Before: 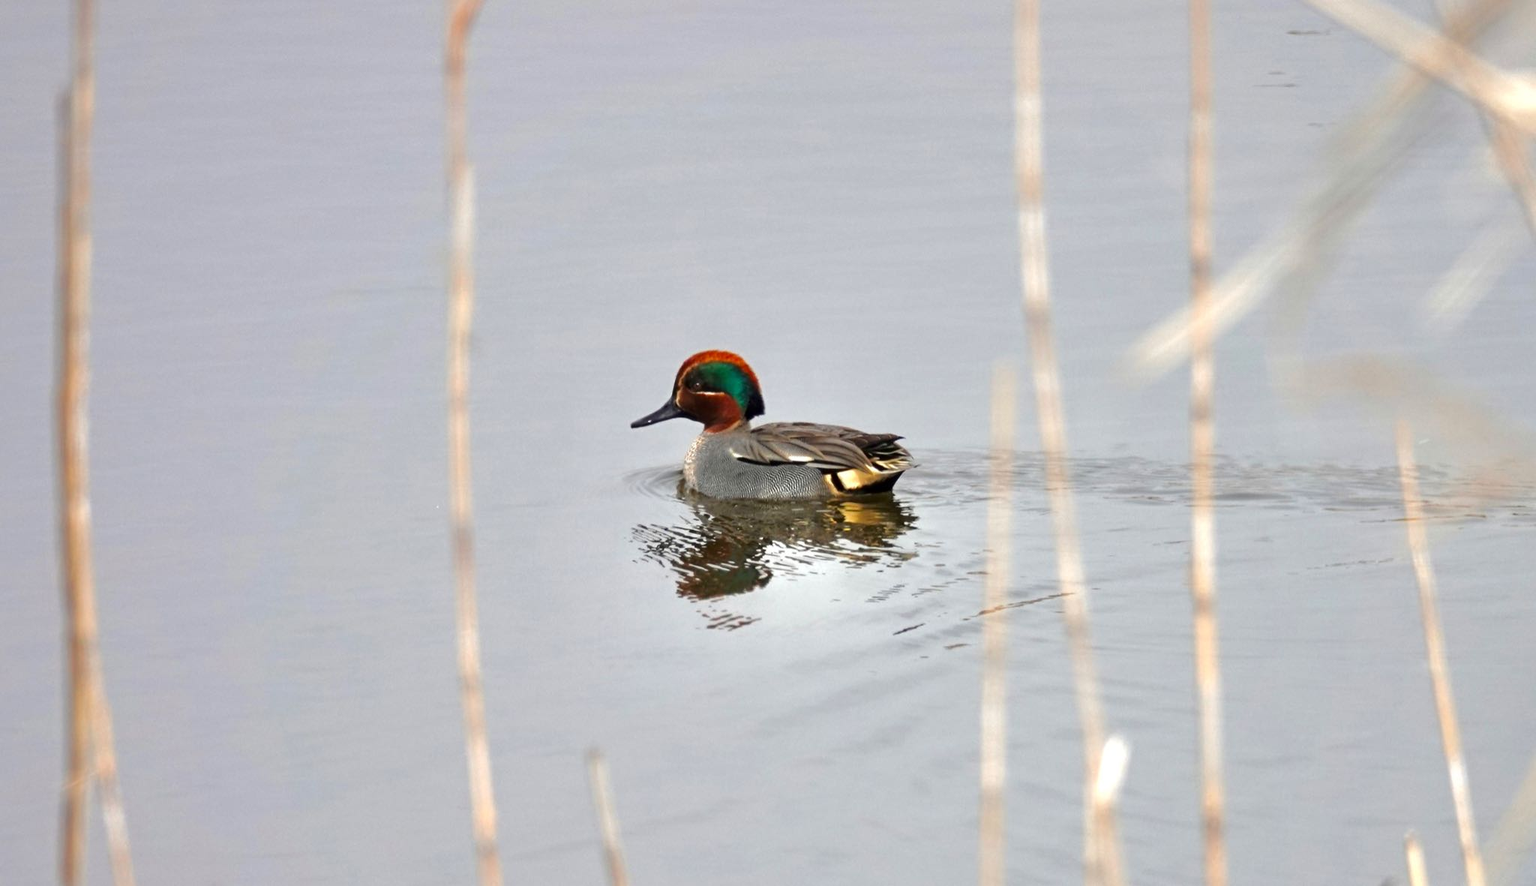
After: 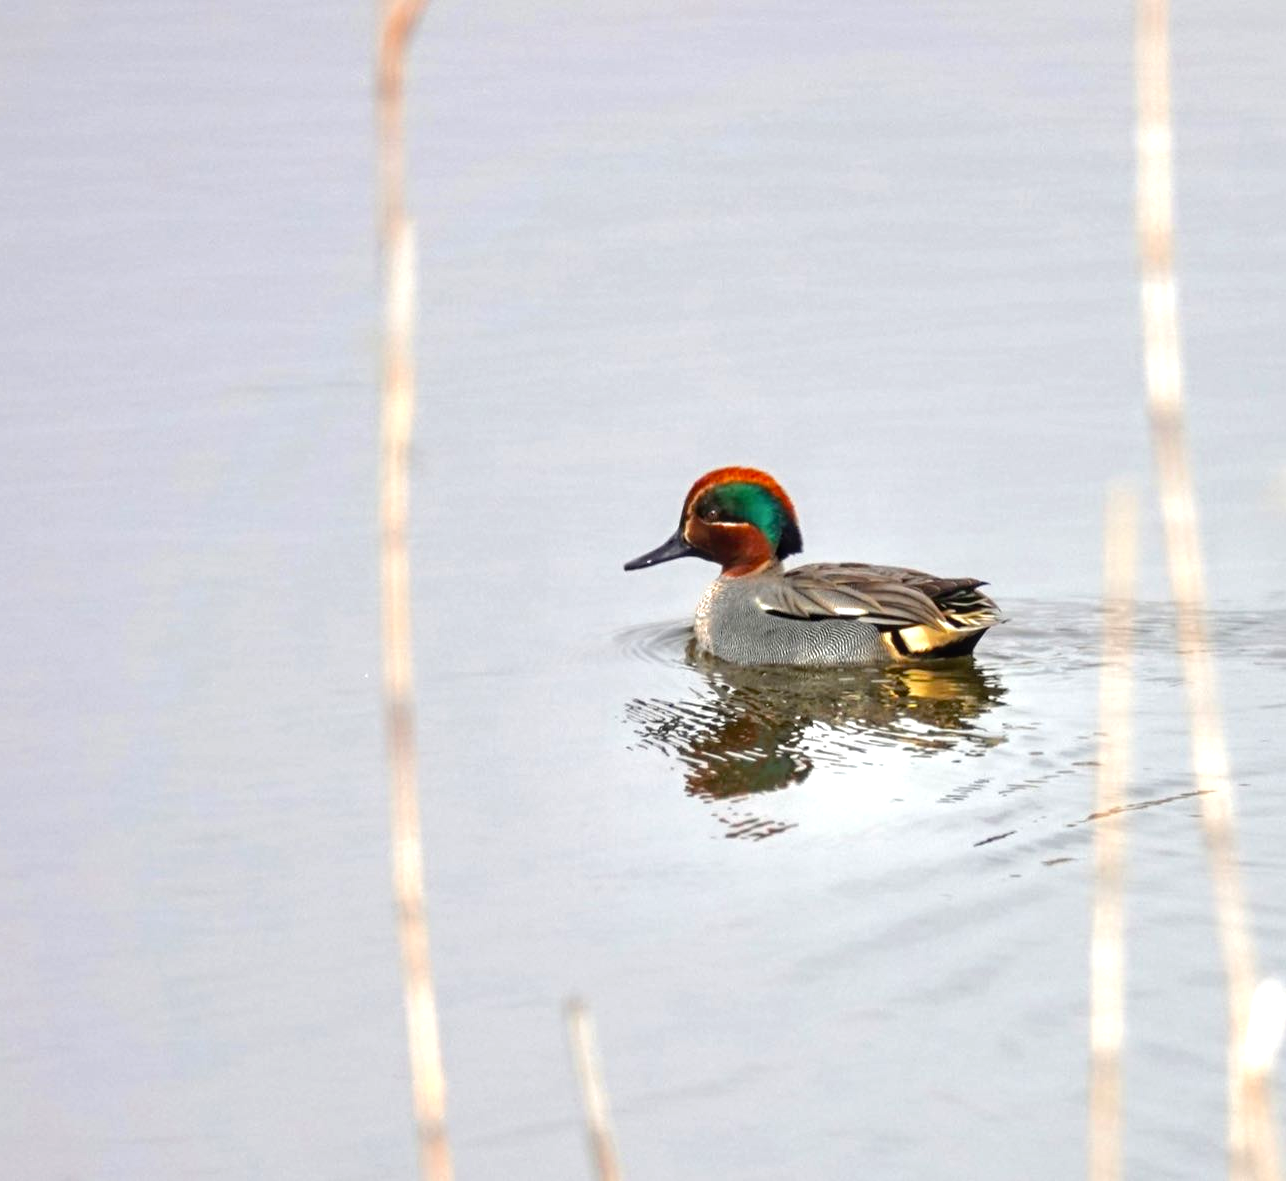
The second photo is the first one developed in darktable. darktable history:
crop: left 10.644%, right 26.528%
local contrast: detail 110%
exposure: black level correction 0.005, exposure 0.417 EV, compensate highlight preservation false
